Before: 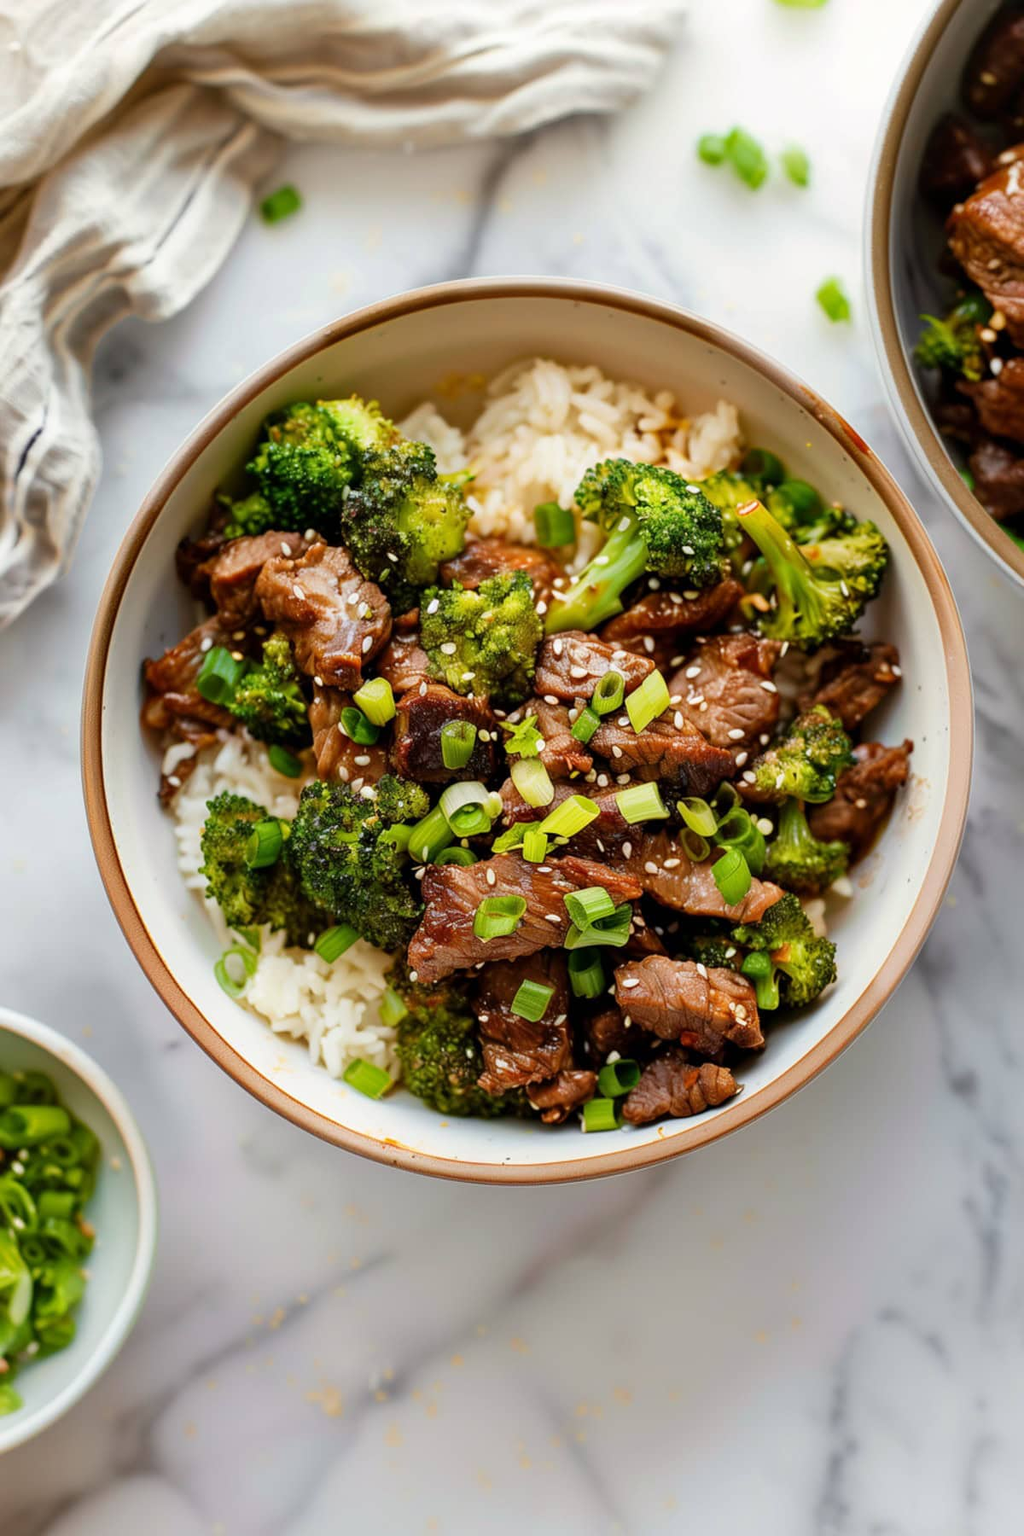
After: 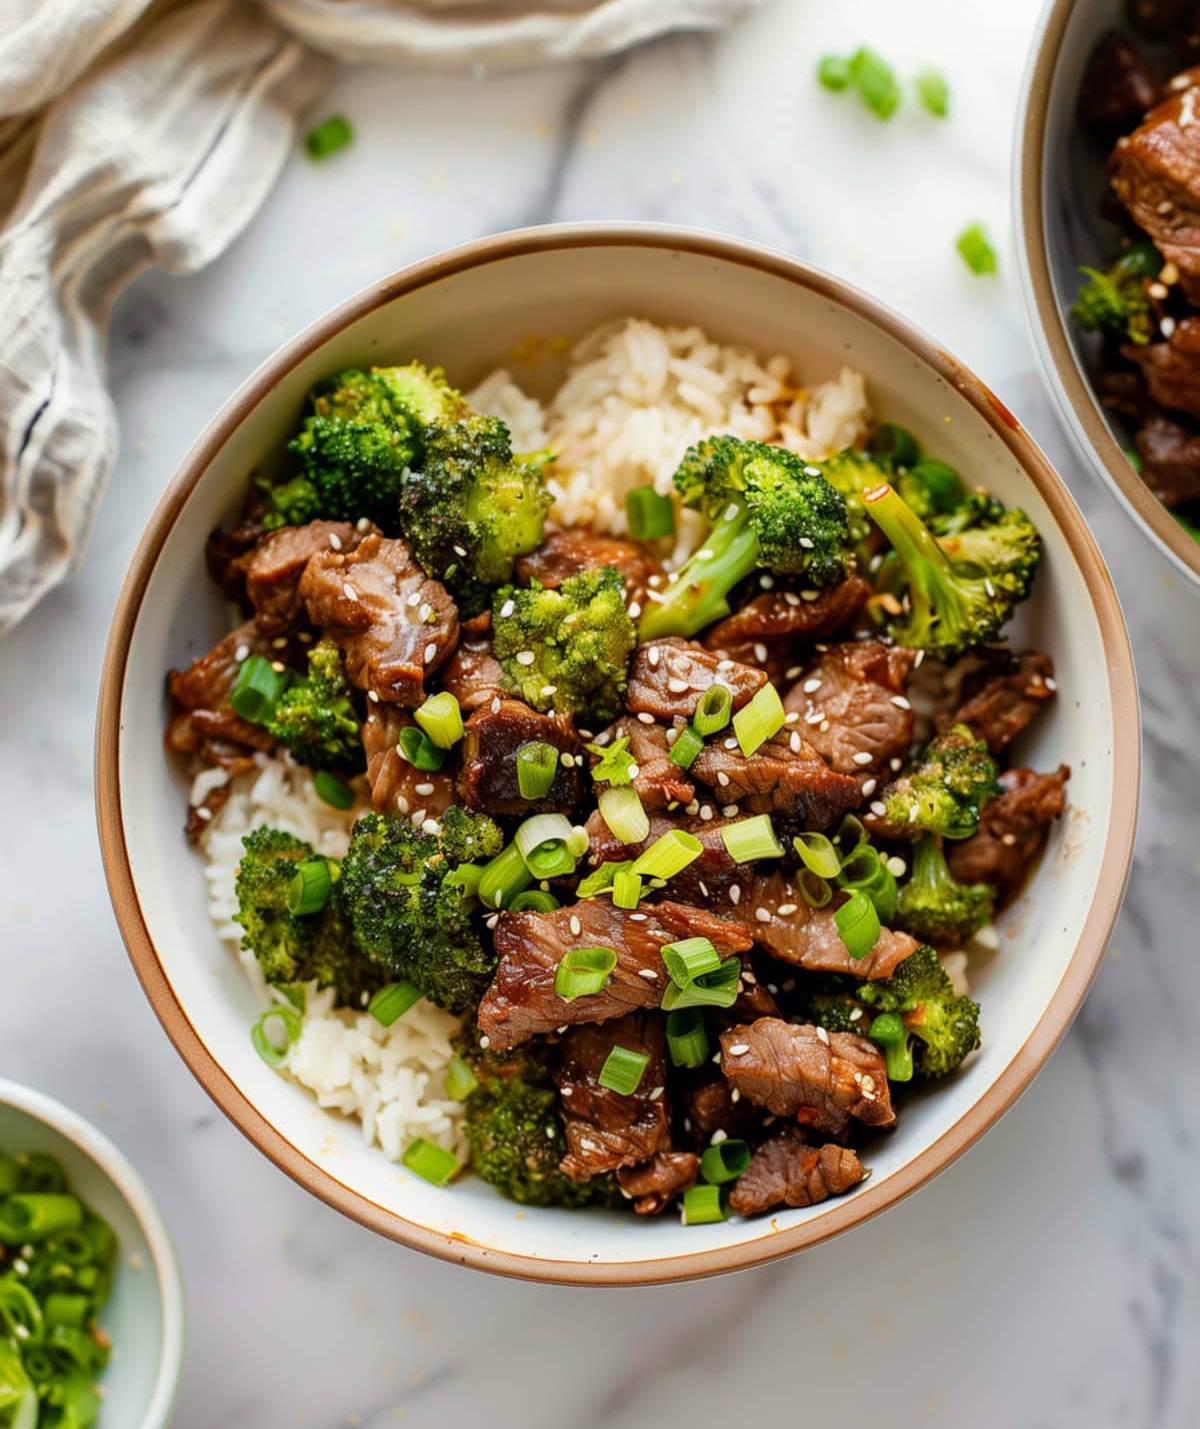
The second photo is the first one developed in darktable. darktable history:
crop and rotate: top 5.67%, bottom 14.924%
